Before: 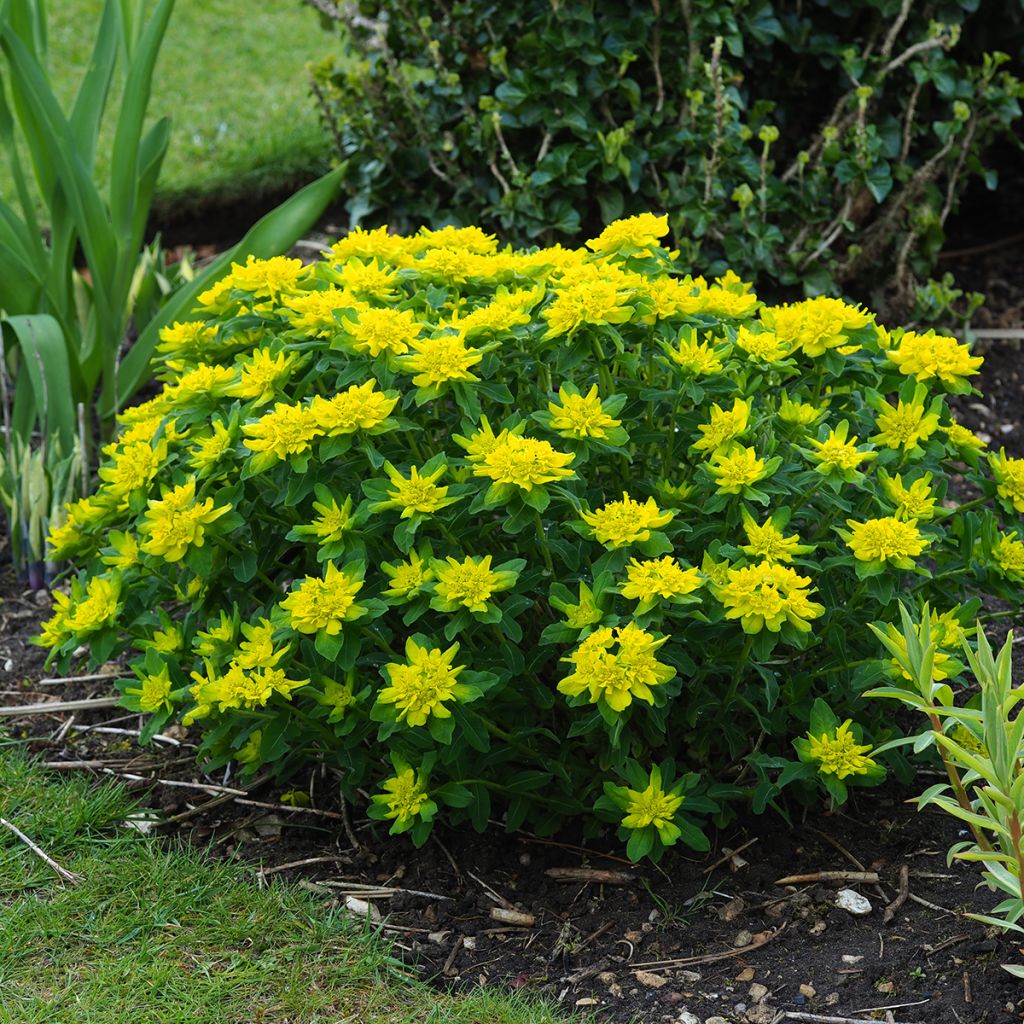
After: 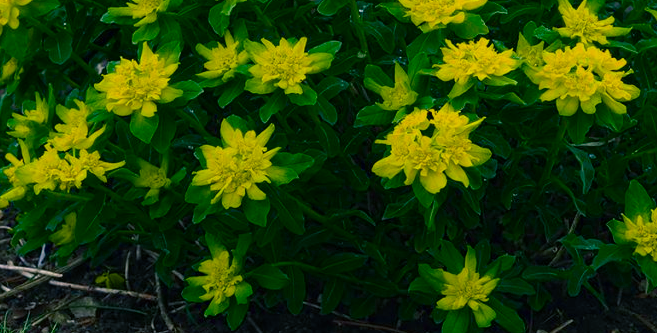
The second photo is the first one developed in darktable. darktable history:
color balance rgb: shadows lift › chroma 7.564%, shadows lift › hue 244.43°, highlights gain › chroma 1.529%, highlights gain › hue 309.1°, perceptual saturation grading › global saturation 30.85%, global vibrance 16.788%, saturation formula JzAzBz (2021)
crop: left 18.133%, top 50.664%, right 17.65%, bottom 16.812%
